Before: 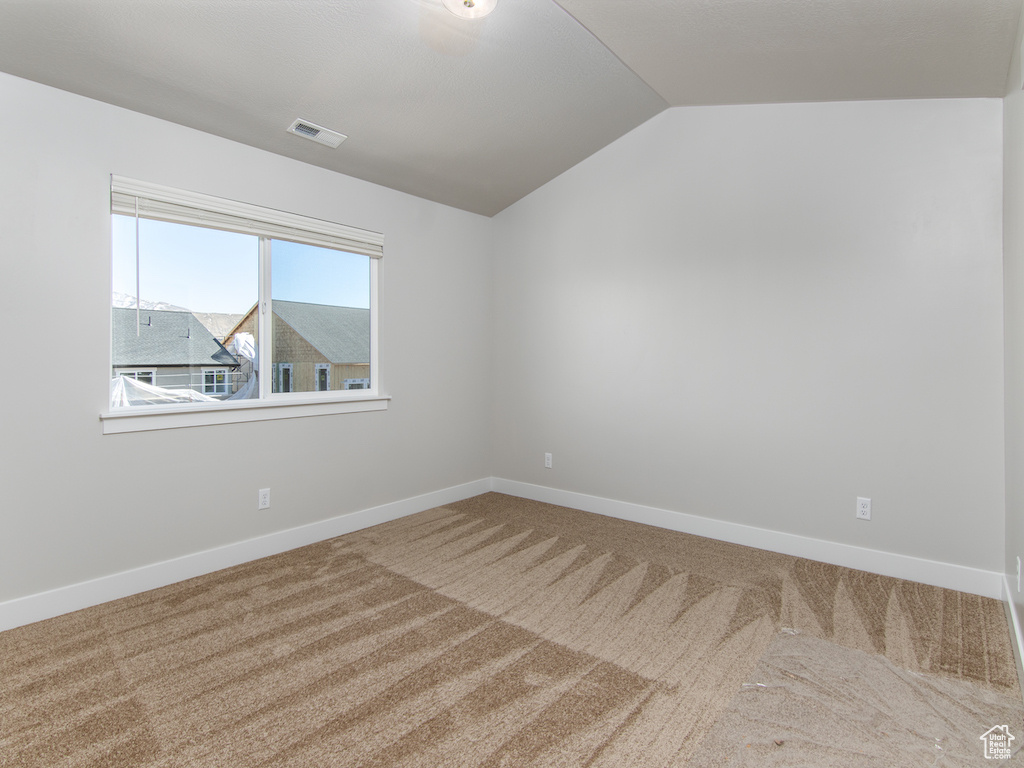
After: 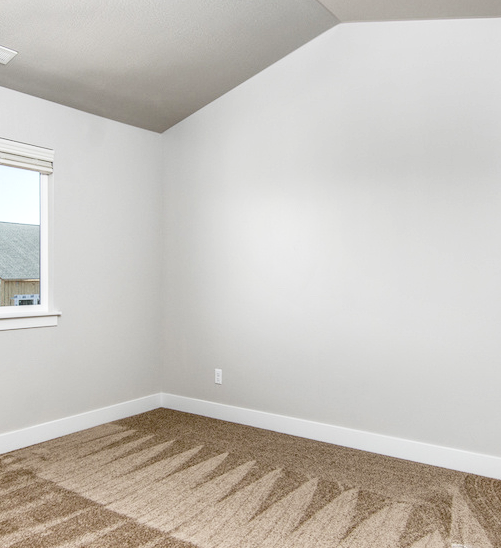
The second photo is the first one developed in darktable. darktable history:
crop: left 32.318%, top 11.005%, right 18.699%, bottom 17.592%
base curve: curves: ch0 [(0, 0) (0.028, 0.03) (0.121, 0.232) (0.46, 0.748) (0.859, 0.968) (1, 1)], preserve colors none
local contrast: on, module defaults
shadows and highlights: shadows 32.72, highlights -47.01, compress 49.59%, soften with gaussian
